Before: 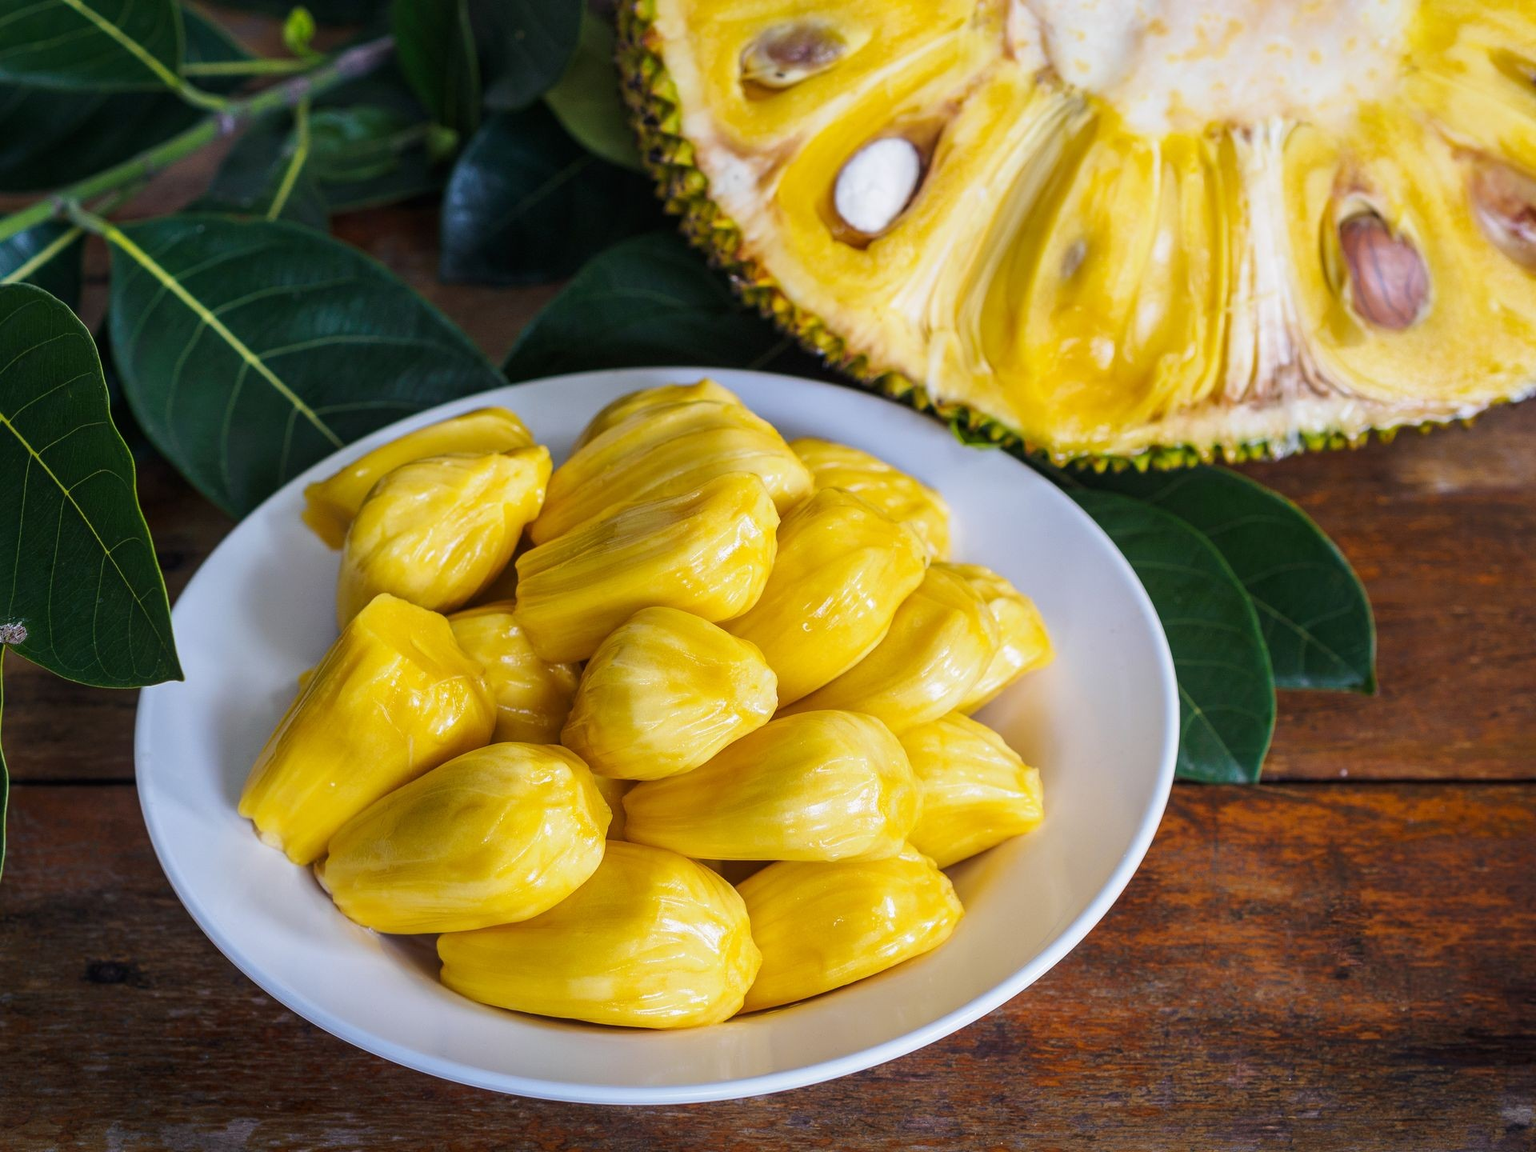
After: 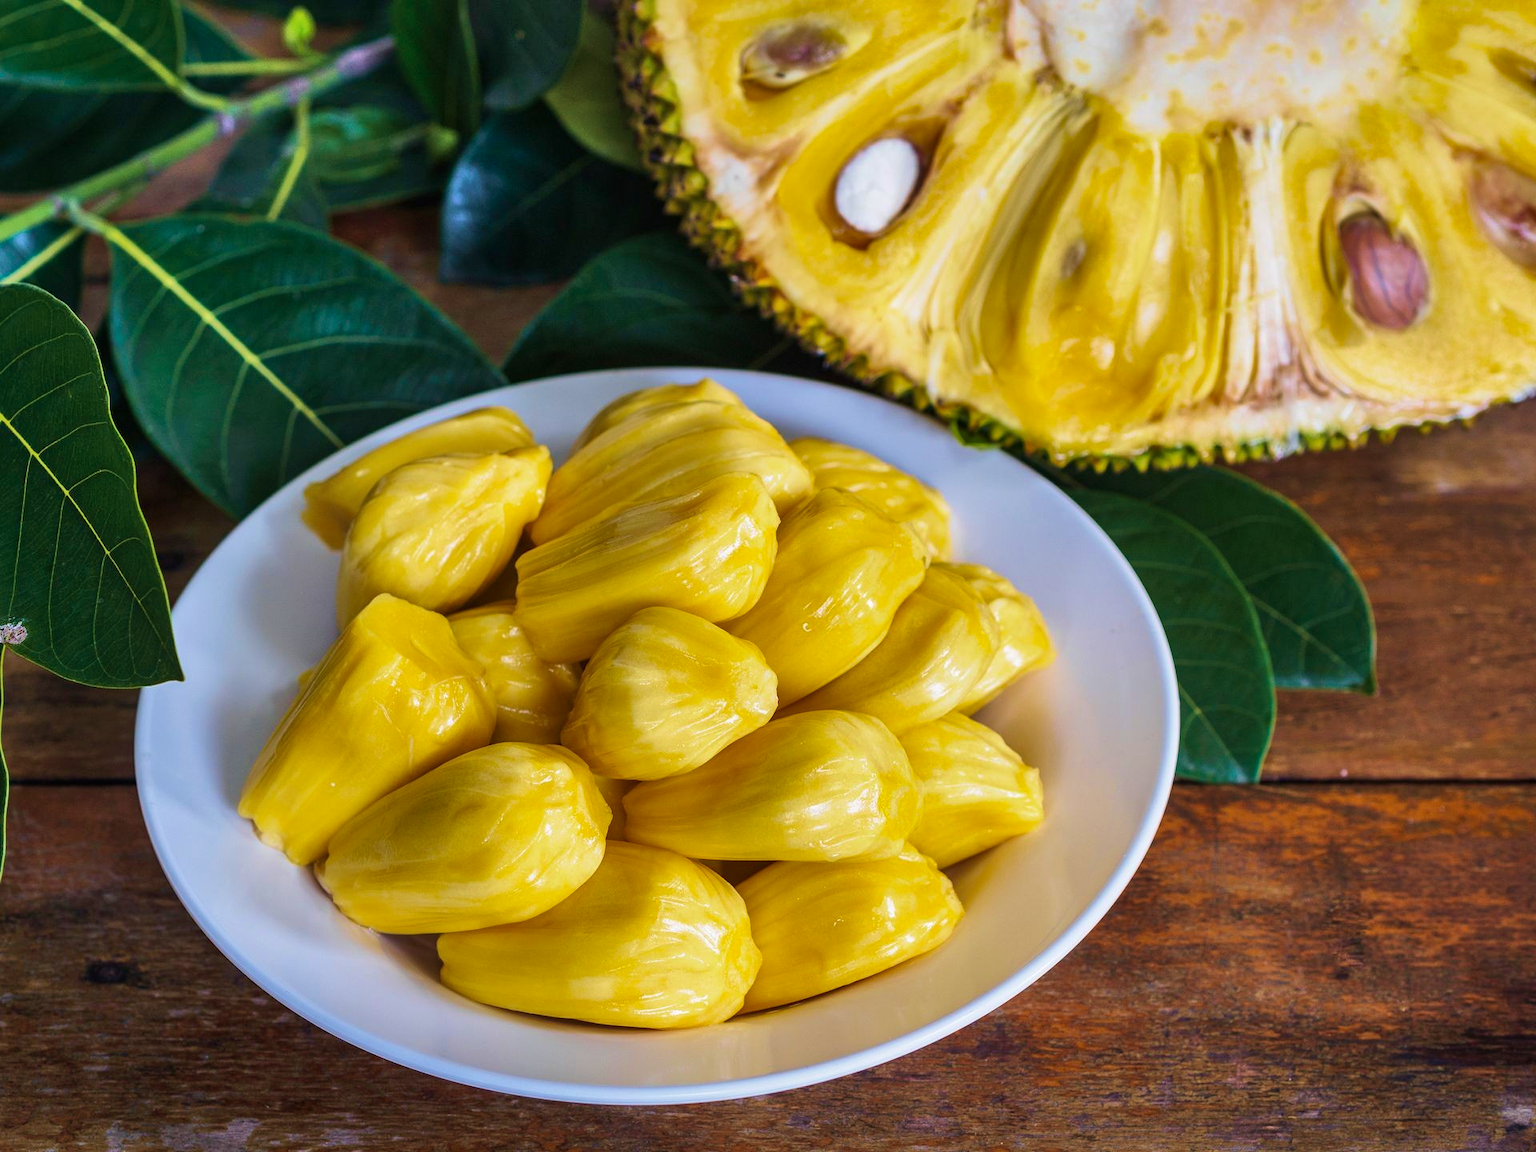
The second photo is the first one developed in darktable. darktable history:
velvia: strength 45%
shadows and highlights: soften with gaussian
